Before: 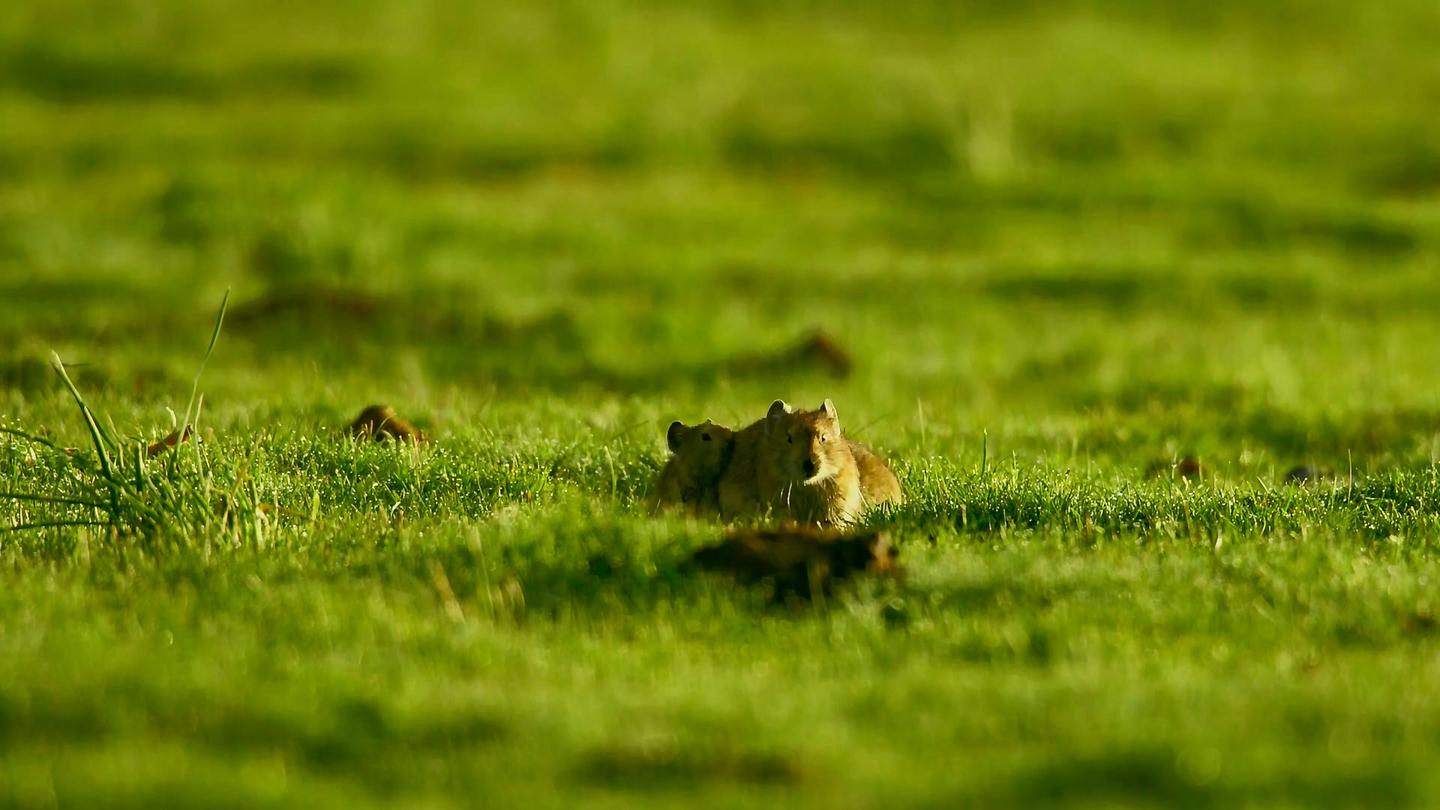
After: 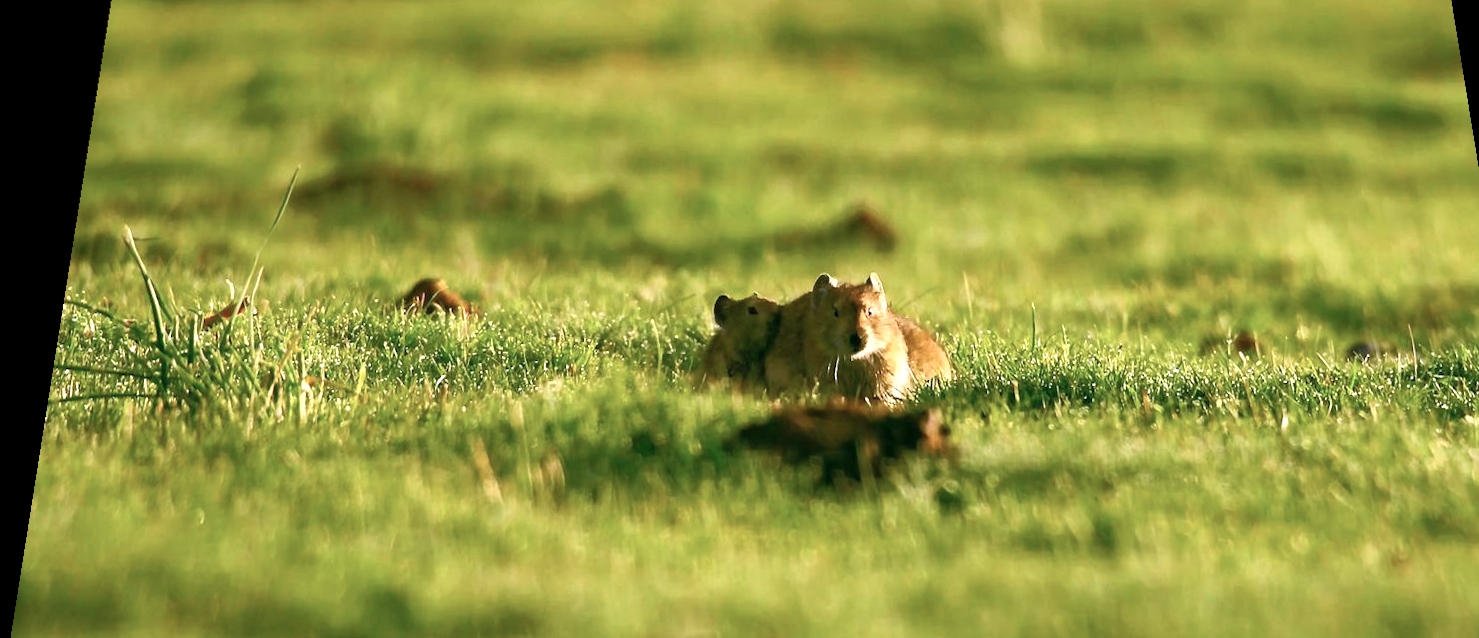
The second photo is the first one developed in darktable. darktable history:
crop and rotate: angle 0.03°, top 11.643%, right 5.651%, bottom 11.189%
color correction: highlights a* 15.03, highlights b* -25.07
rotate and perspective: rotation 0.128°, lens shift (vertical) -0.181, lens shift (horizontal) -0.044, shear 0.001, automatic cropping off
exposure: exposure 0.722 EV, compensate highlight preservation false
